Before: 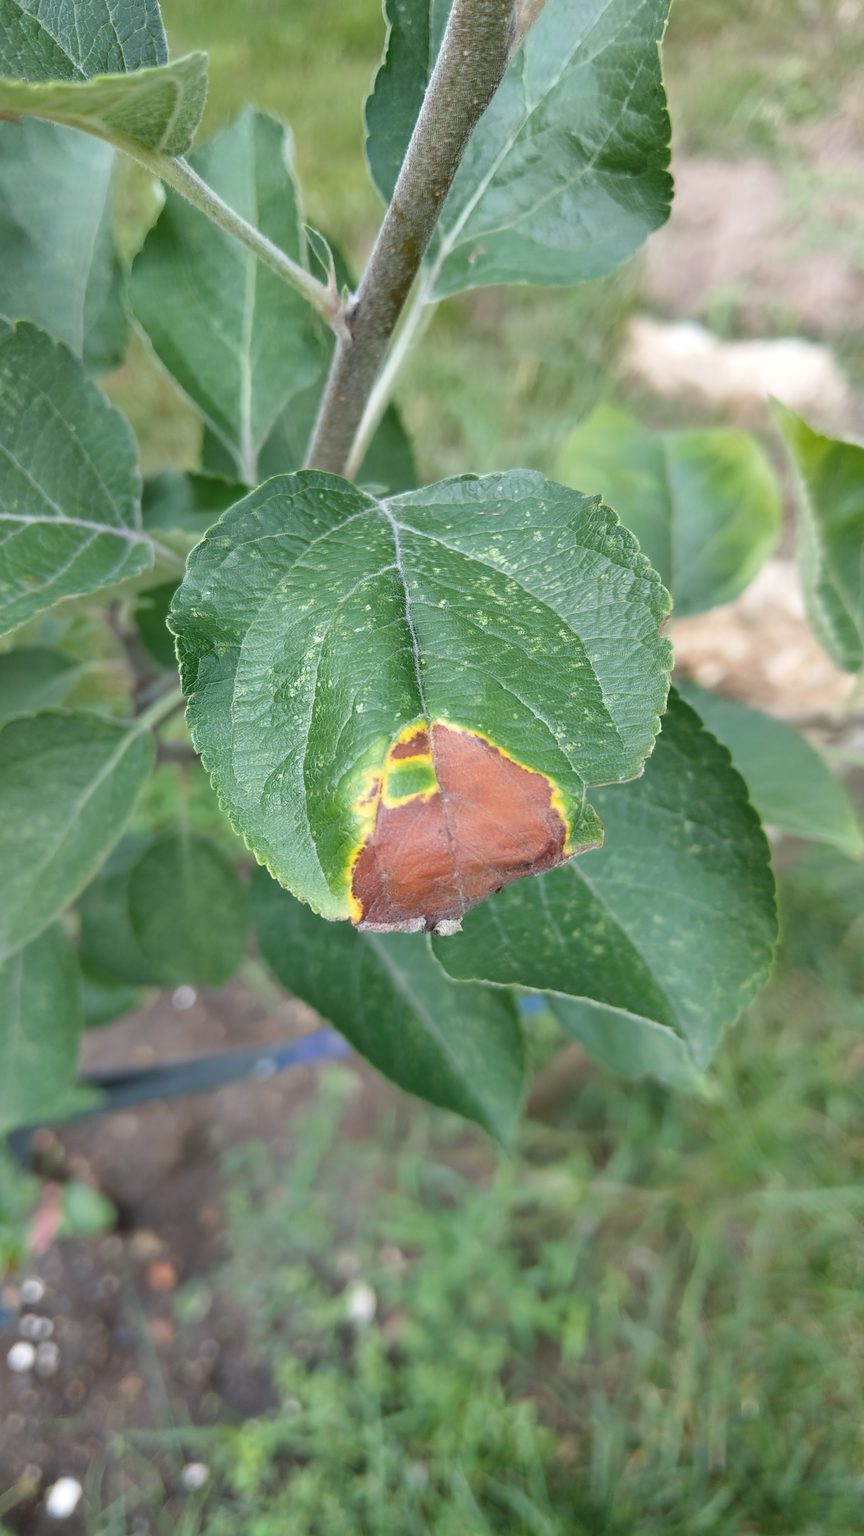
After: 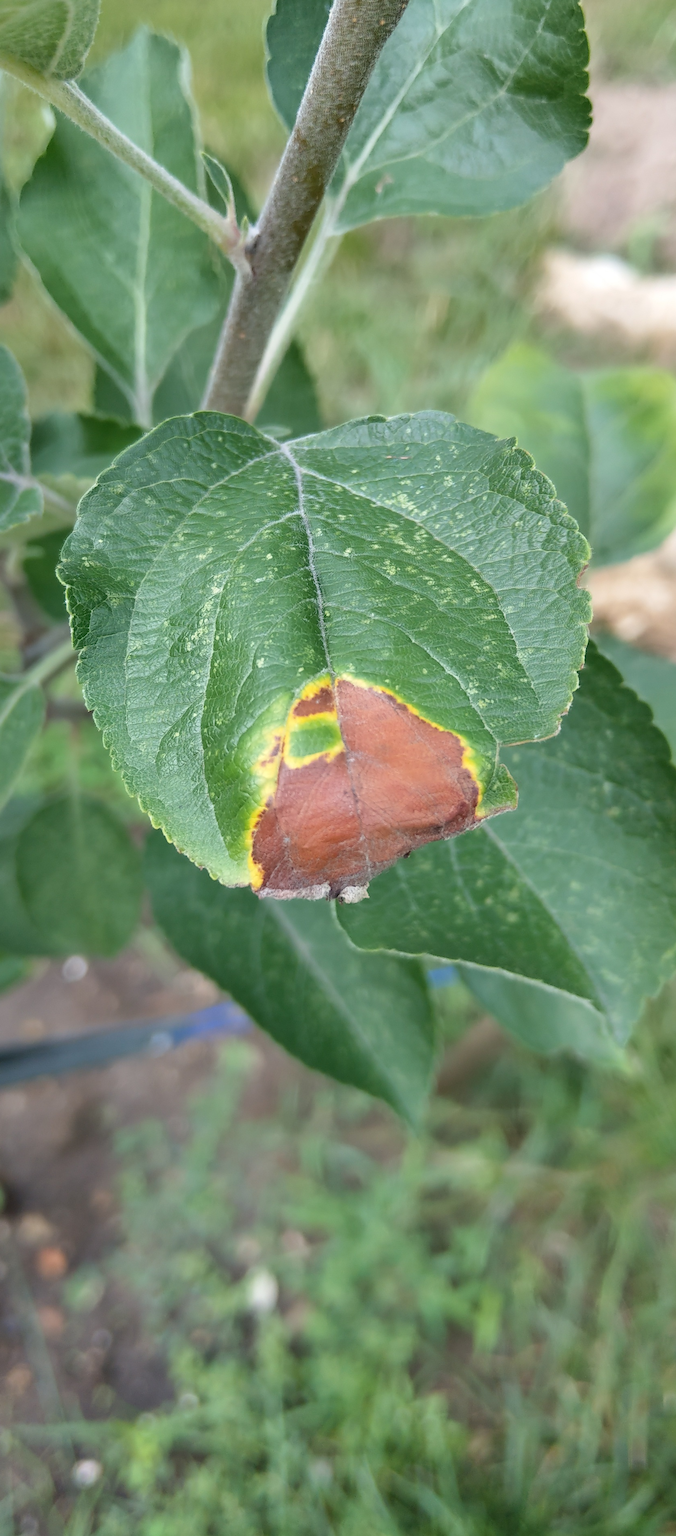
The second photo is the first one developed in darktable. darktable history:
white balance: emerald 1
crop and rotate: left 13.15%, top 5.251%, right 12.609%
